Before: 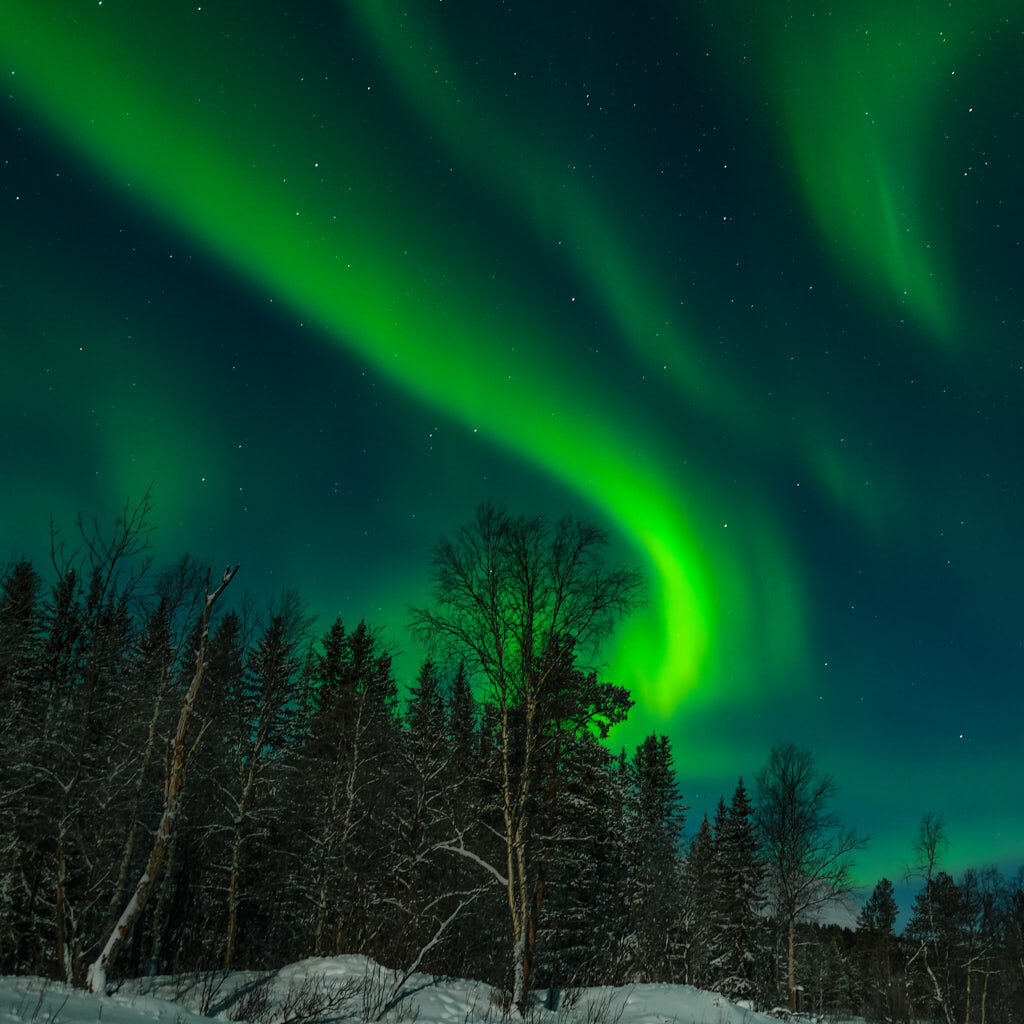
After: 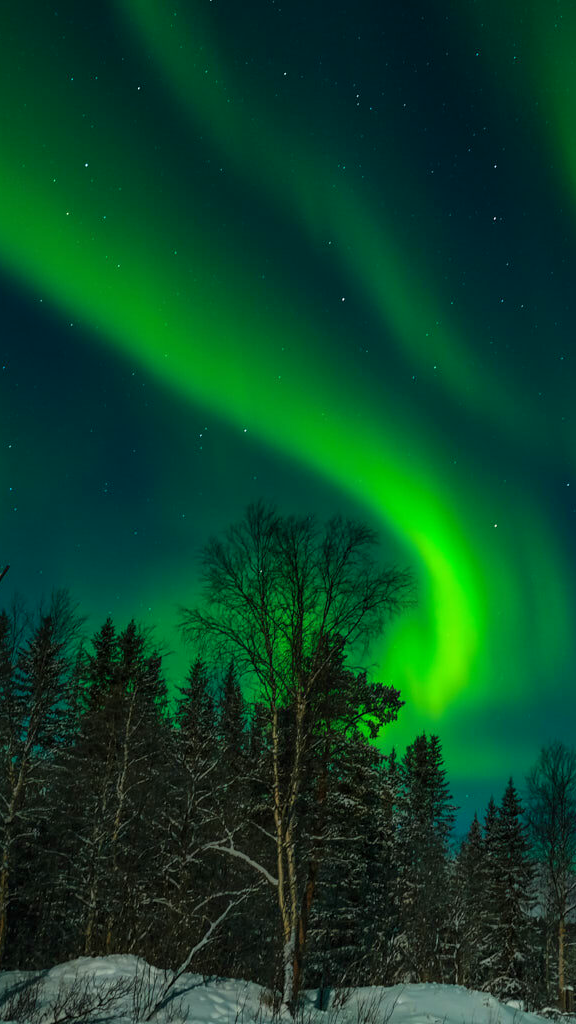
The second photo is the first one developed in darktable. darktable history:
velvia: on, module defaults
crop and rotate: left 22.516%, right 21.234%
